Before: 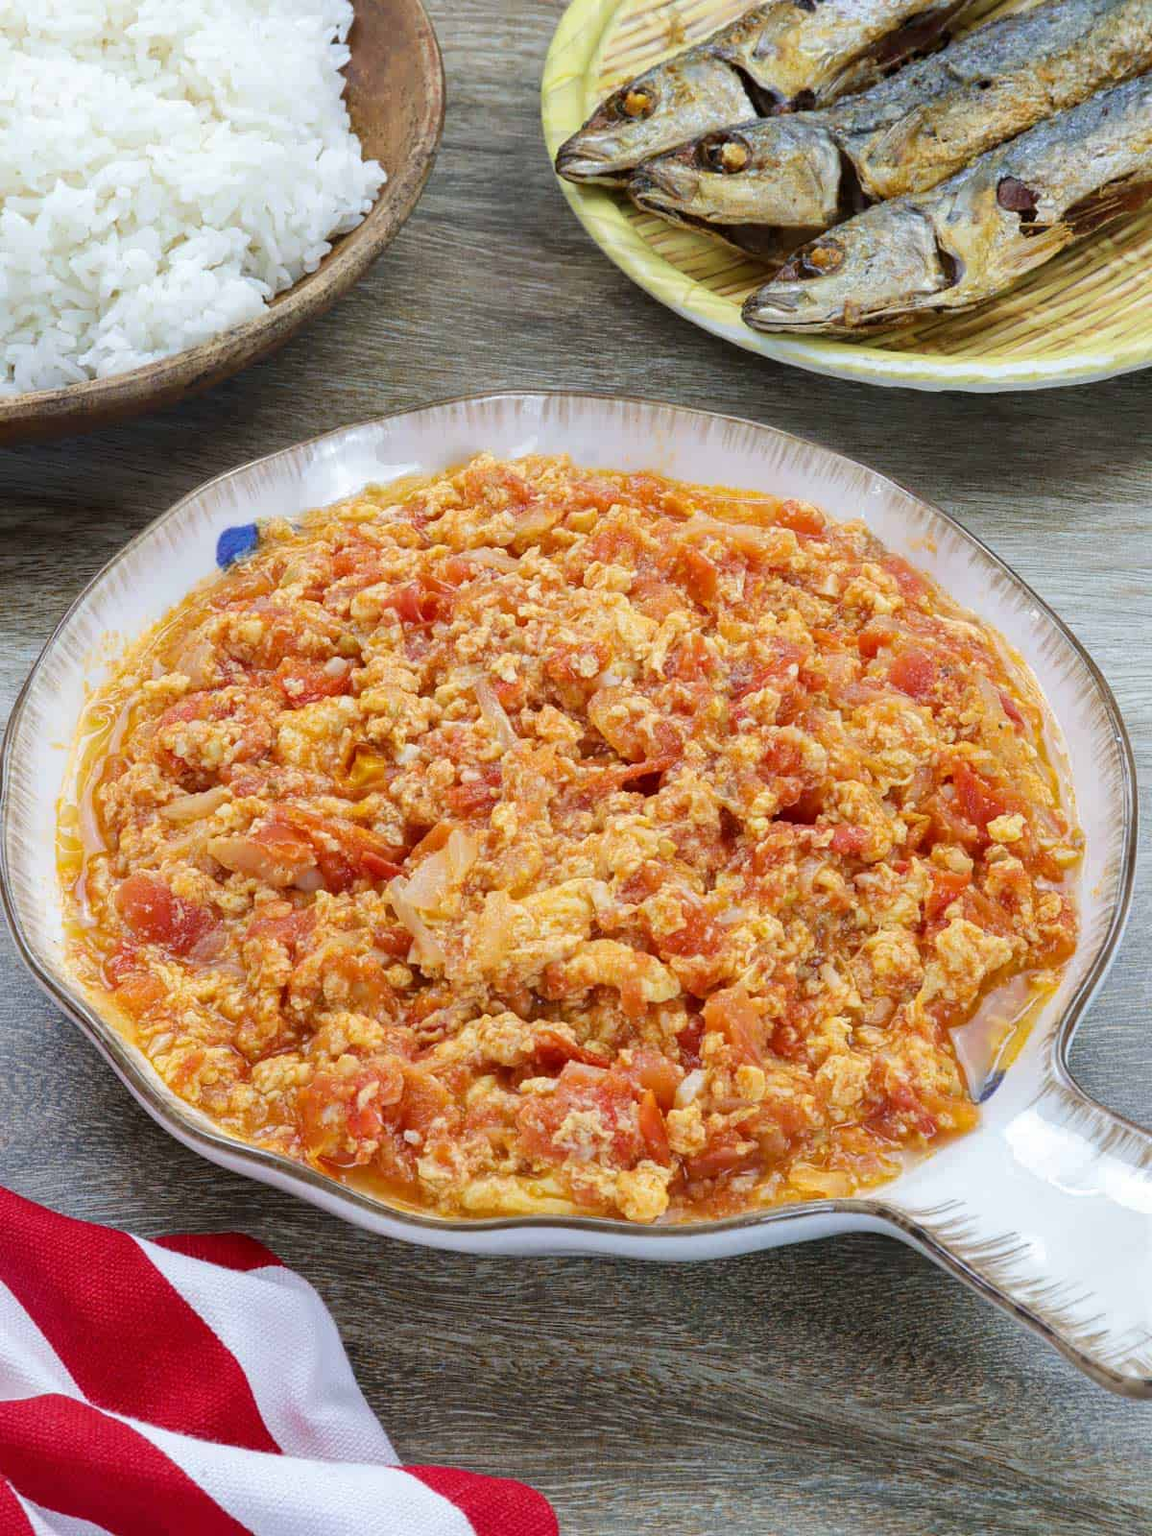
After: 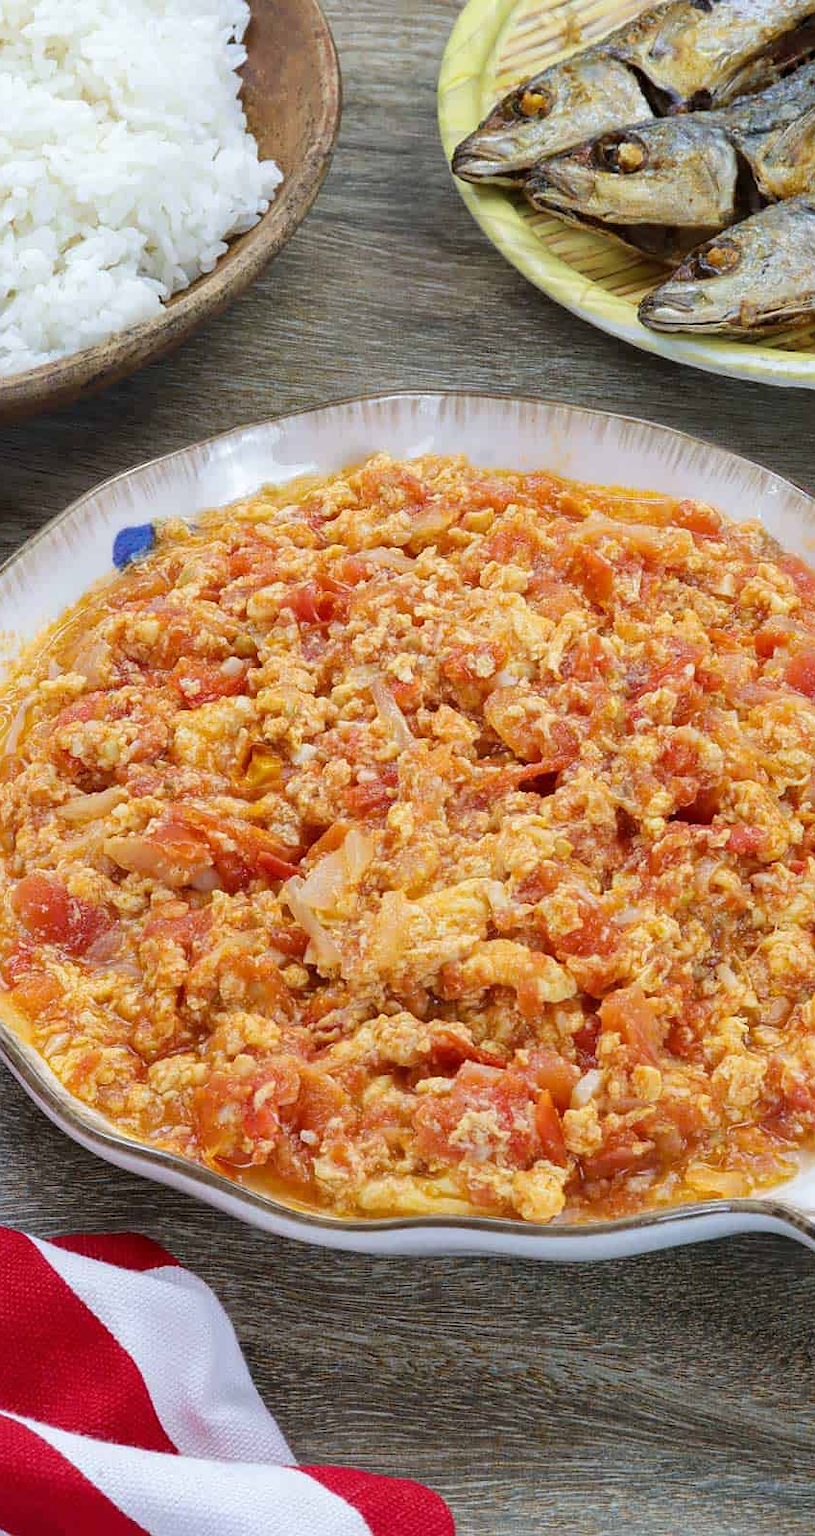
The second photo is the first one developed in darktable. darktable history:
sharpen: radius 1, threshold 1
crop and rotate: left 9.061%, right 20.142%
